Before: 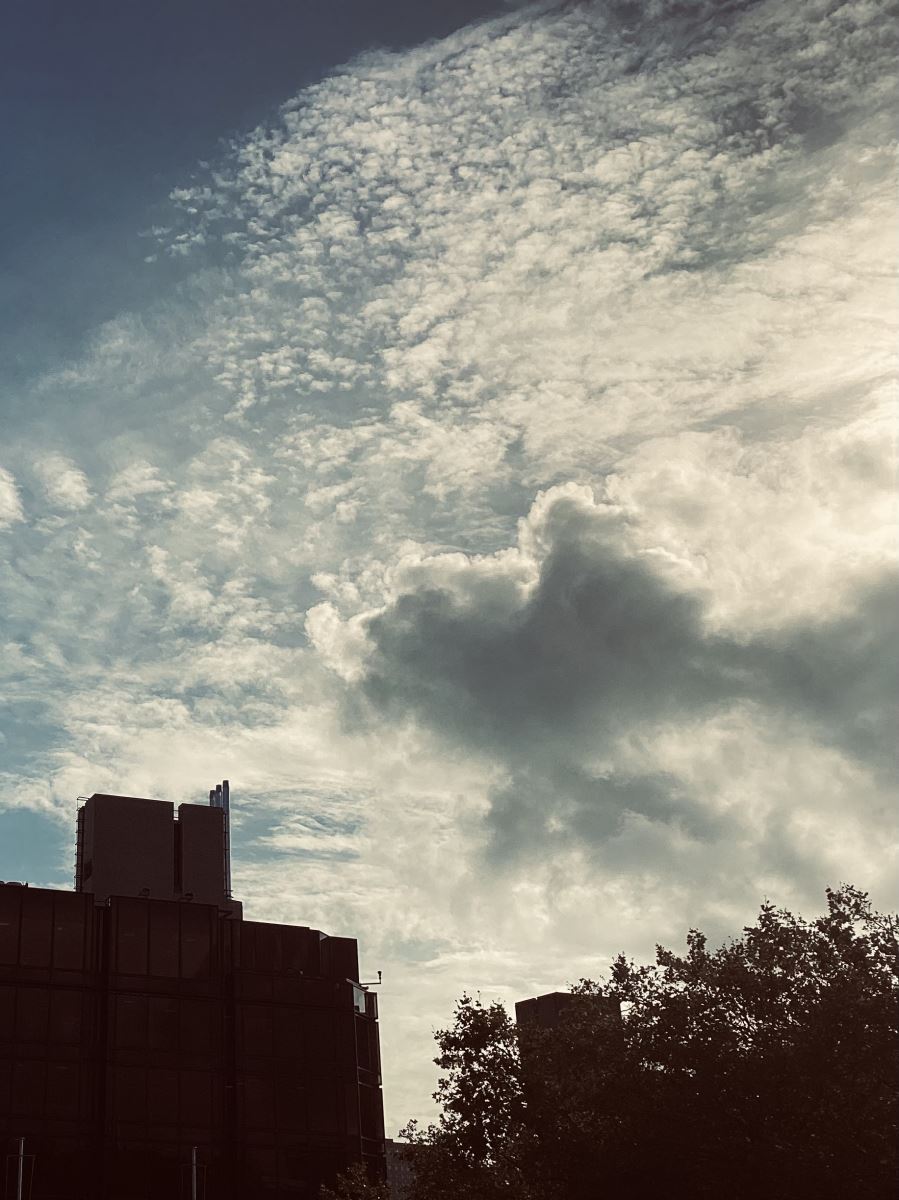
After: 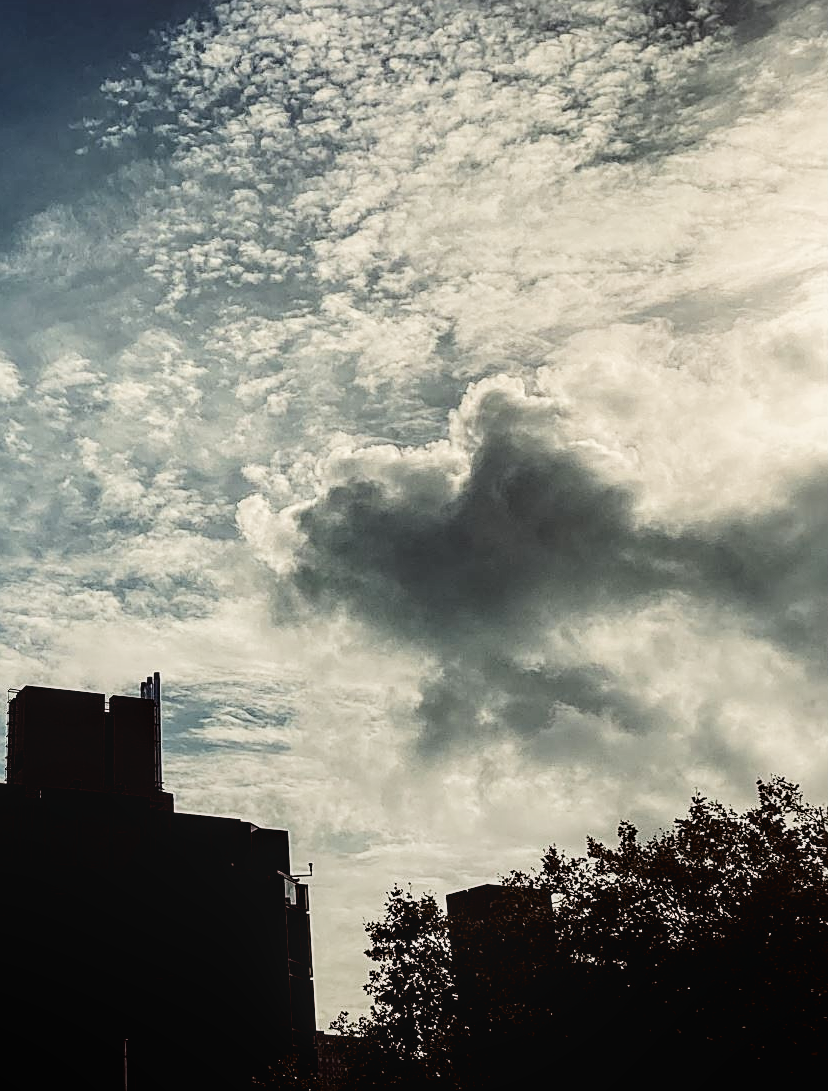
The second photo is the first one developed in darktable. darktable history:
exposure: black level correction 0.007, exposure 0.157 EV, compensate highlight preservation false
shadows and highlights: shadows -9, white point adjustment 1.63, highlights 9.41
local contrast: on, module defaults
filmic rgb: middle gray luminance 12.88%, black relative exposure -10.1 EV, white relative exposure 3.47 EV, target black luminance 0%, hardness 5.79, latitude 44.84%, contrast 1.224, highlights saturation mix 5.55%, shadows ↔ highlights balance 27.45%, iterations of high-quality reconstruction 10
sharpen: on, module defaults
crop and rotate: left 7.815%, top 9.055%
contrast brightness saturation: contrast 0.065, brightness -0.135, saturation 0.047
